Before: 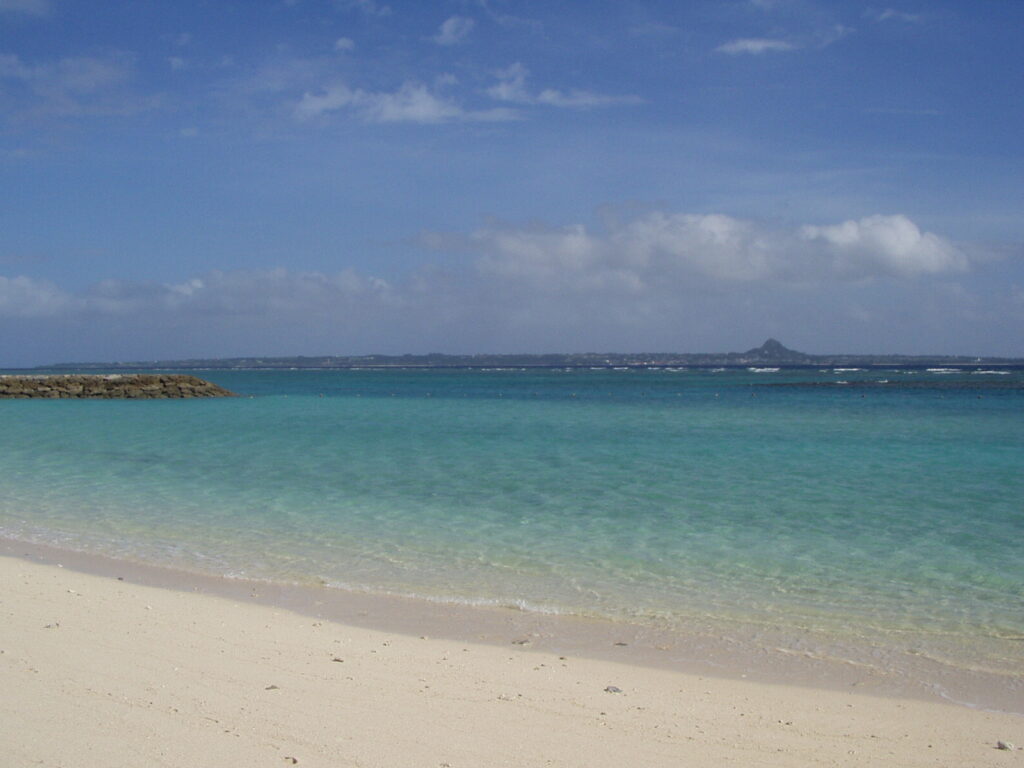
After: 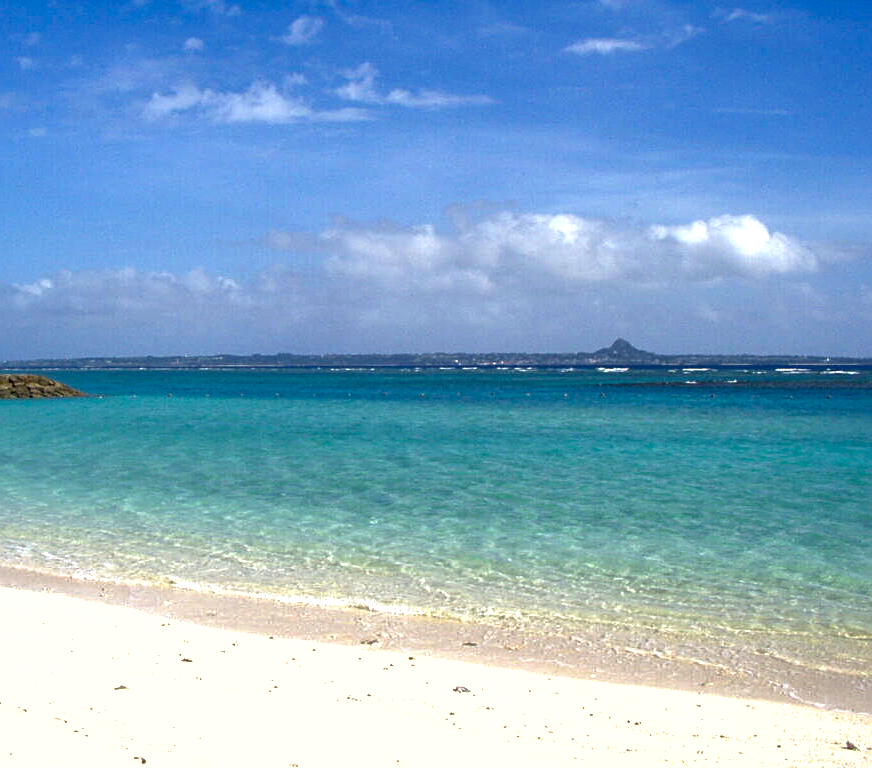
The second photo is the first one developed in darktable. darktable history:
exposure: exposure 1.211 EV, compensate highlight preservation false
crop and rotate: left 14.789%
tone equalizer: edges refinement/feathering 500, mask exposure compensation -1.57 EV, preserve details no
sharpen: on, module defaults
contrast brightness saturation: brightness -0.25, saturation 0.199
shadows and highlights: on, module defaults
local contrast: highlights 105%, shadows 99%, detail 119%, midtone range 0.2
